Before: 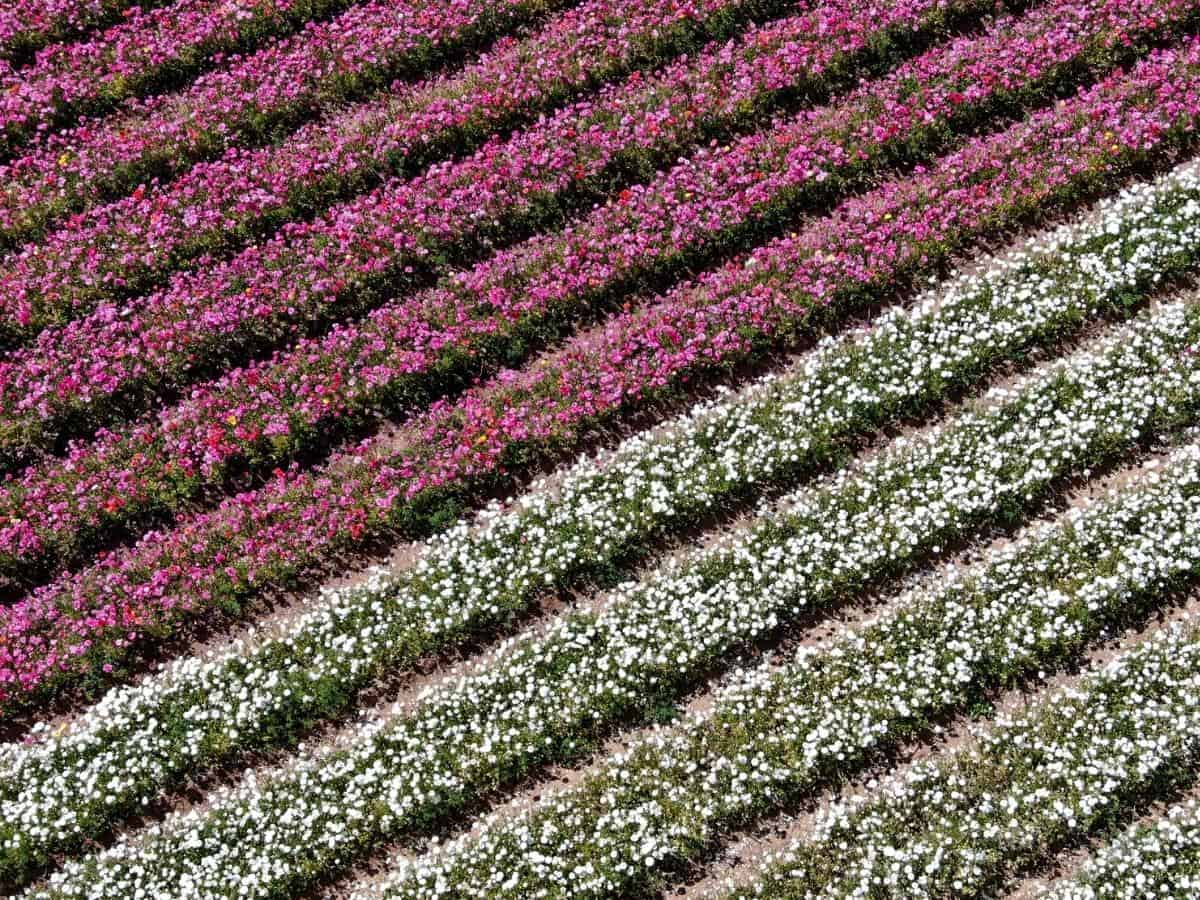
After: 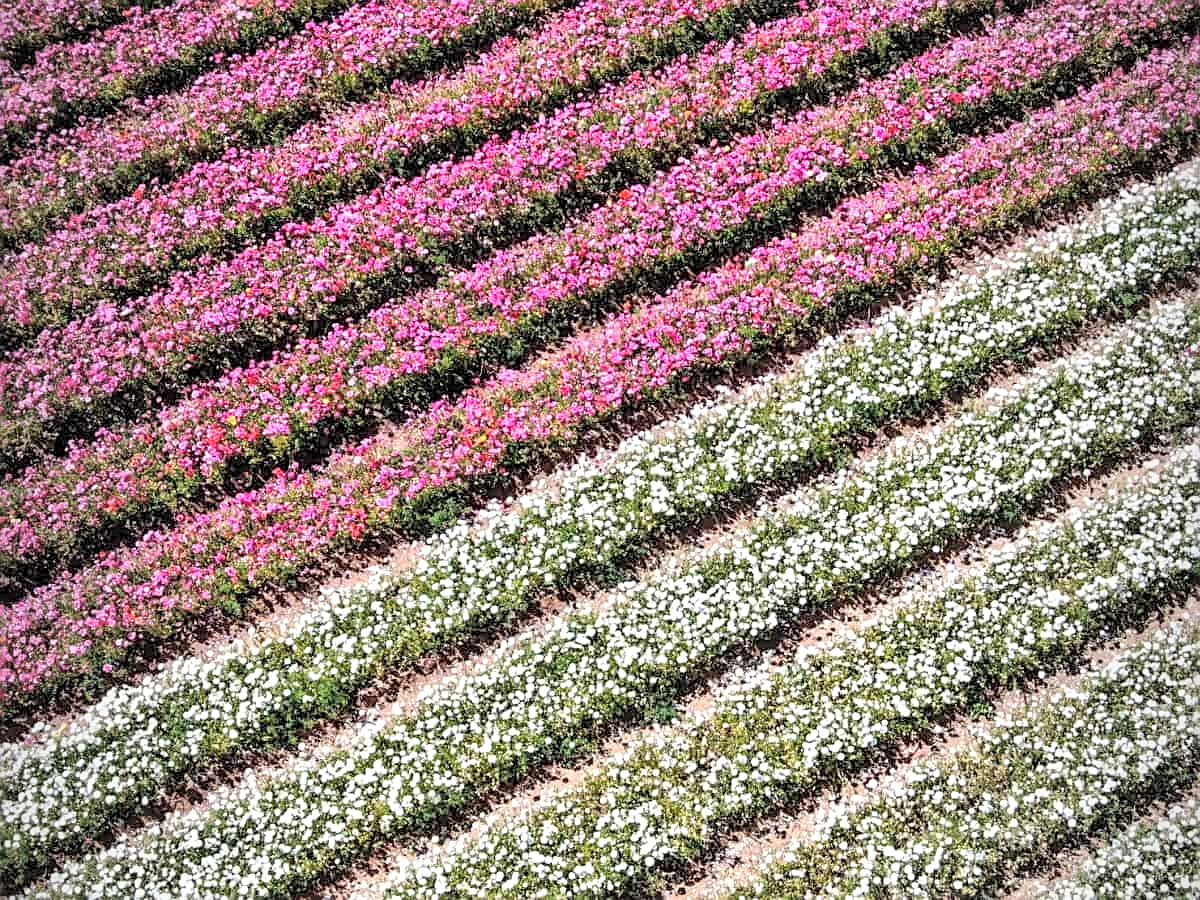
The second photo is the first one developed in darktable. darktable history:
exposure: black level correction 0.001, exposure 0.498 EV, compensate highlight preservation false
contrast brightness saturation: contrast 0.102, brightness 0.296, saturation 0.138
local contrast: on, module defaults
vignetting: fall-off start 97.08%, fall-off radius 98.88%, width/height ratio 0.613, unbound false
sharpen: amount 0.493
color calibration: illuminant same as pipeline (D50), adaptation XYZ, x 0.346, y 0.358, temperature 5021.37 K
